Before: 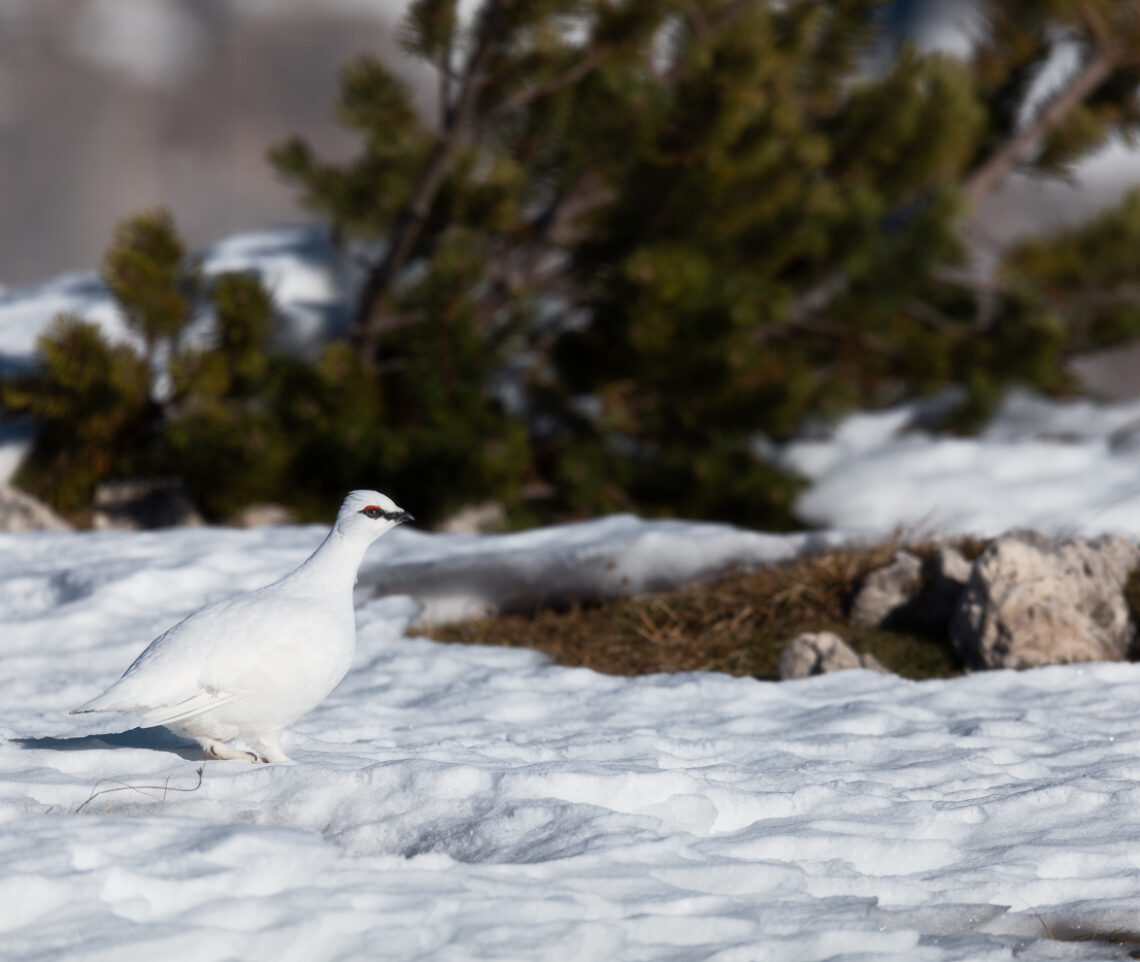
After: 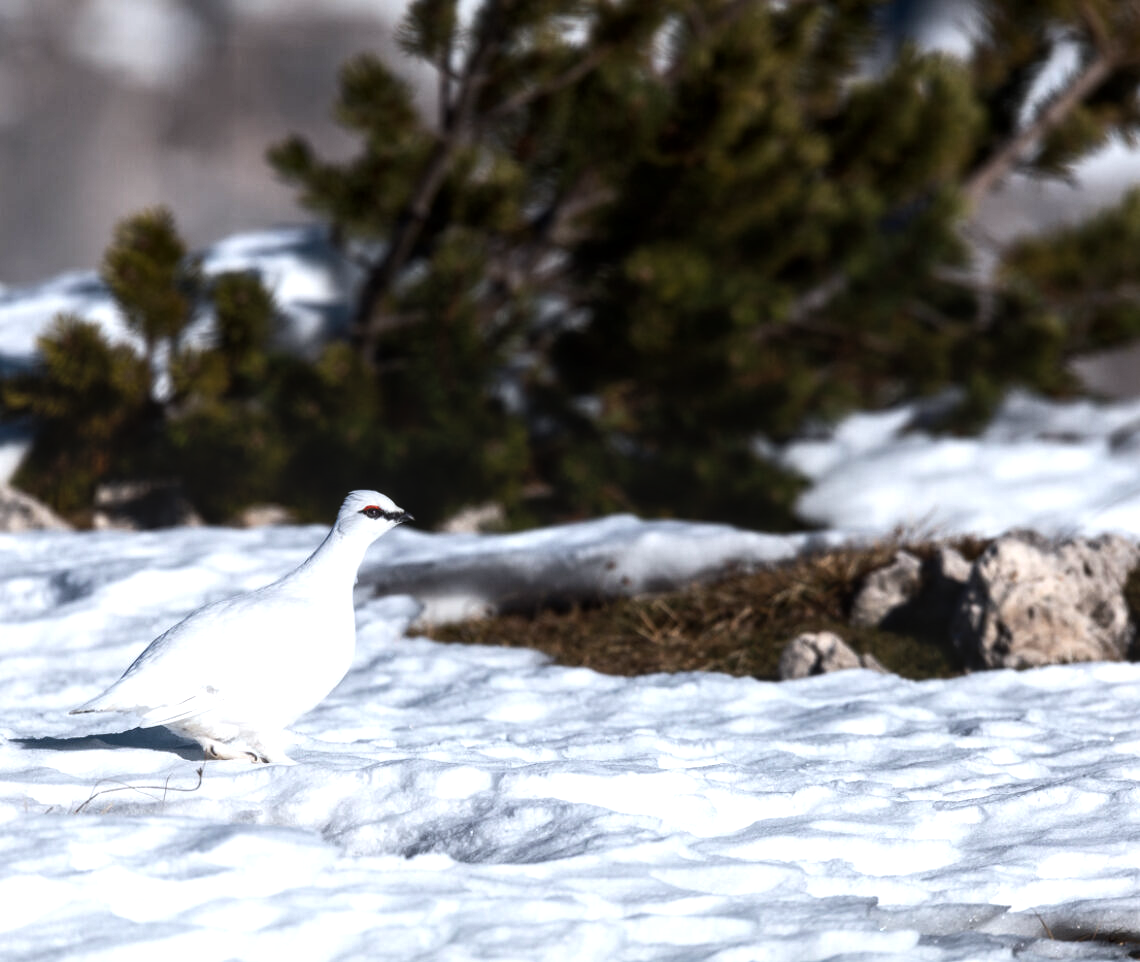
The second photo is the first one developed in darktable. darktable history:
tone equalizer: -8 EV -0.75 EV, -7 EV -0.7 EV, -6 EV -0.6 EV, -5 EV -0.4 EV, -3 EV 0.4 EV, -2 EV 0.6 EV, -1 EV 0.7 EV, +0 EV 0.75 EV, edges refinement/feathering 500, mask exposure compensation -1.57 EV, preserve details no
local contrast: on, module defaults
white balance: red 0.98, blue 1.034
